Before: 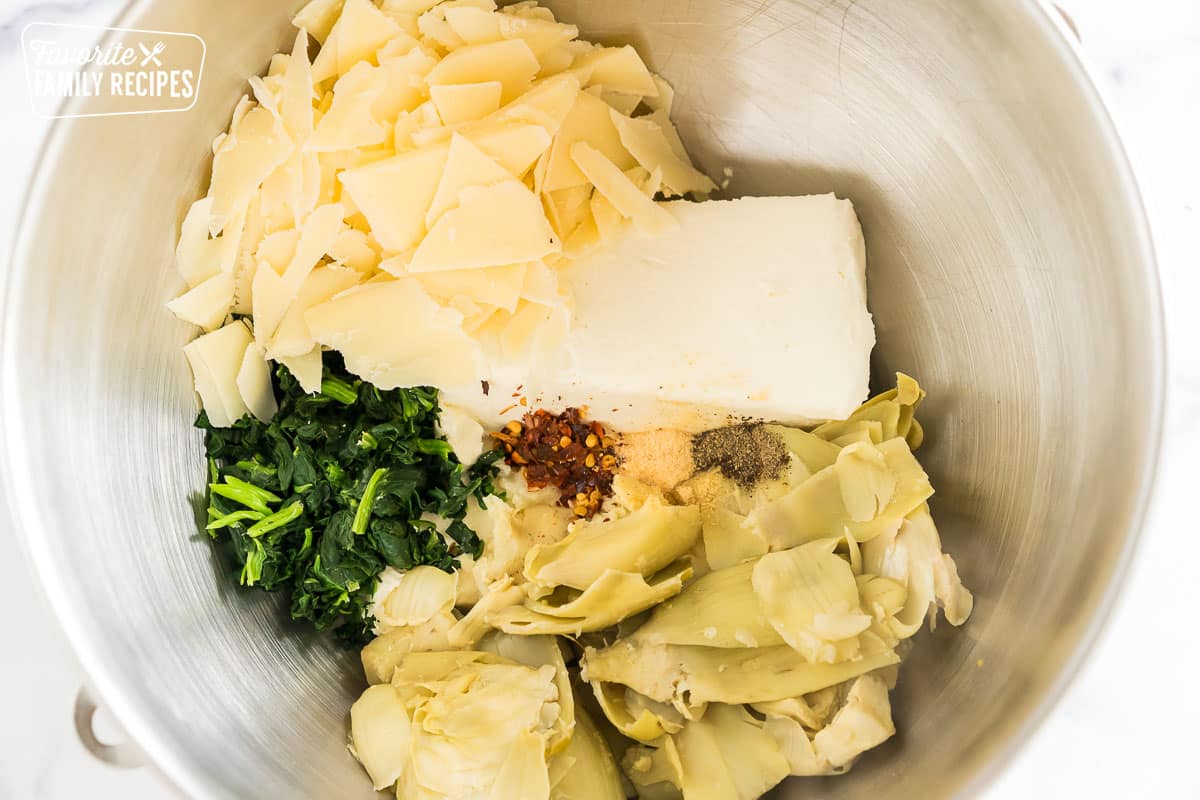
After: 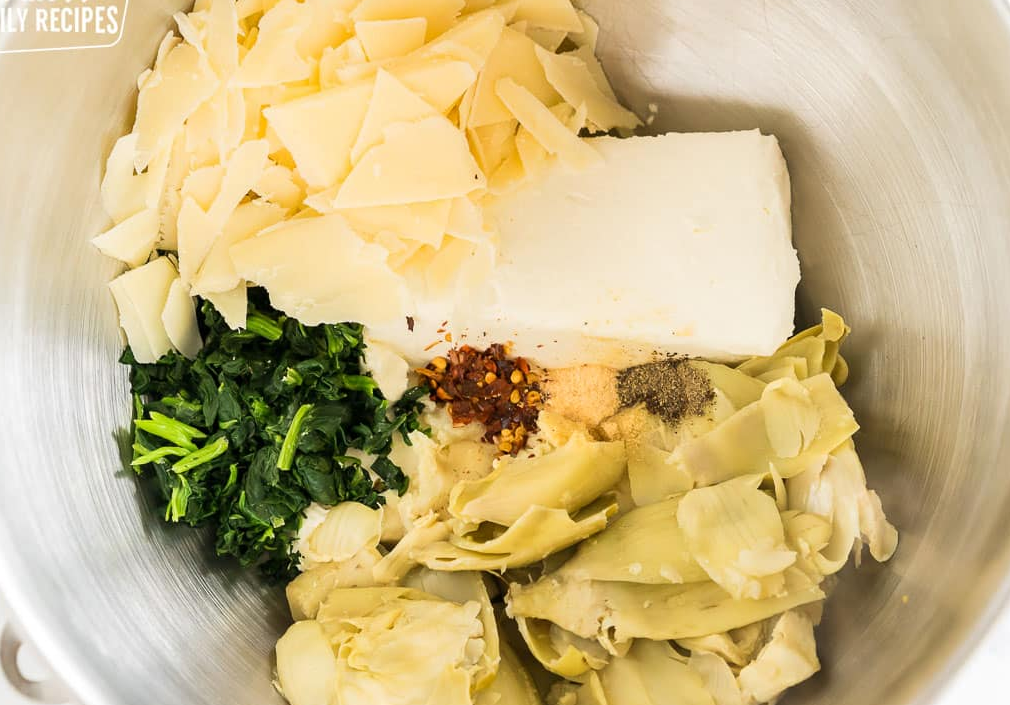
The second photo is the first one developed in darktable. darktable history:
tone equalizer: on, module defaults
crop: left 6.274%, top 8.056%, right 9.546%, bottom 3.808%
